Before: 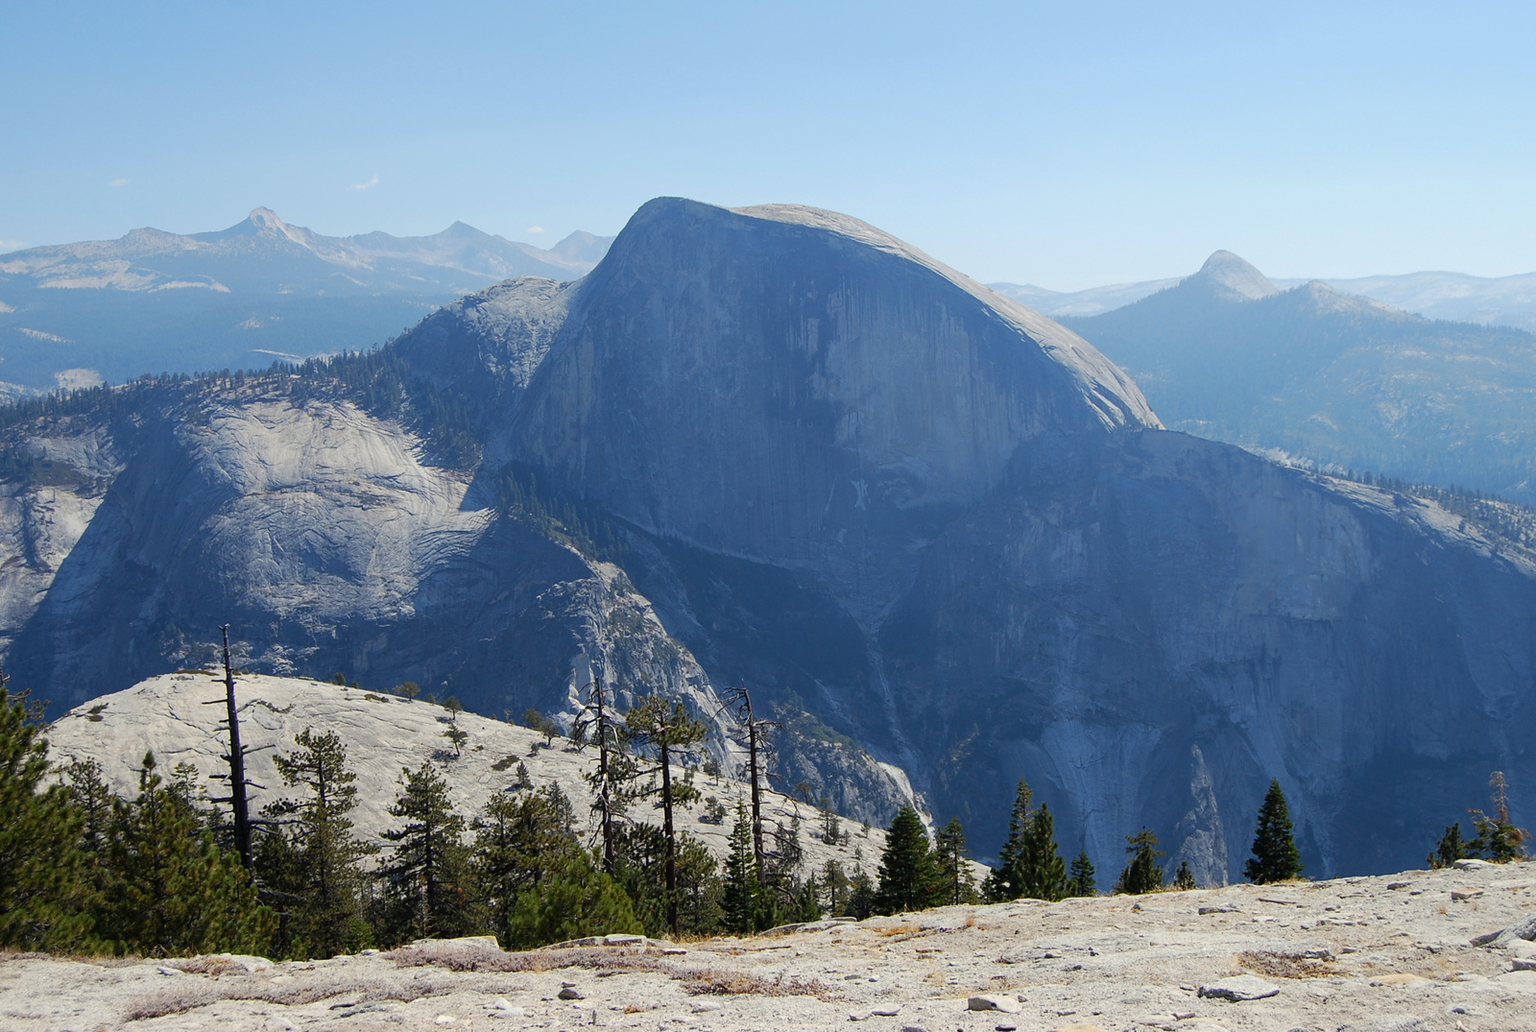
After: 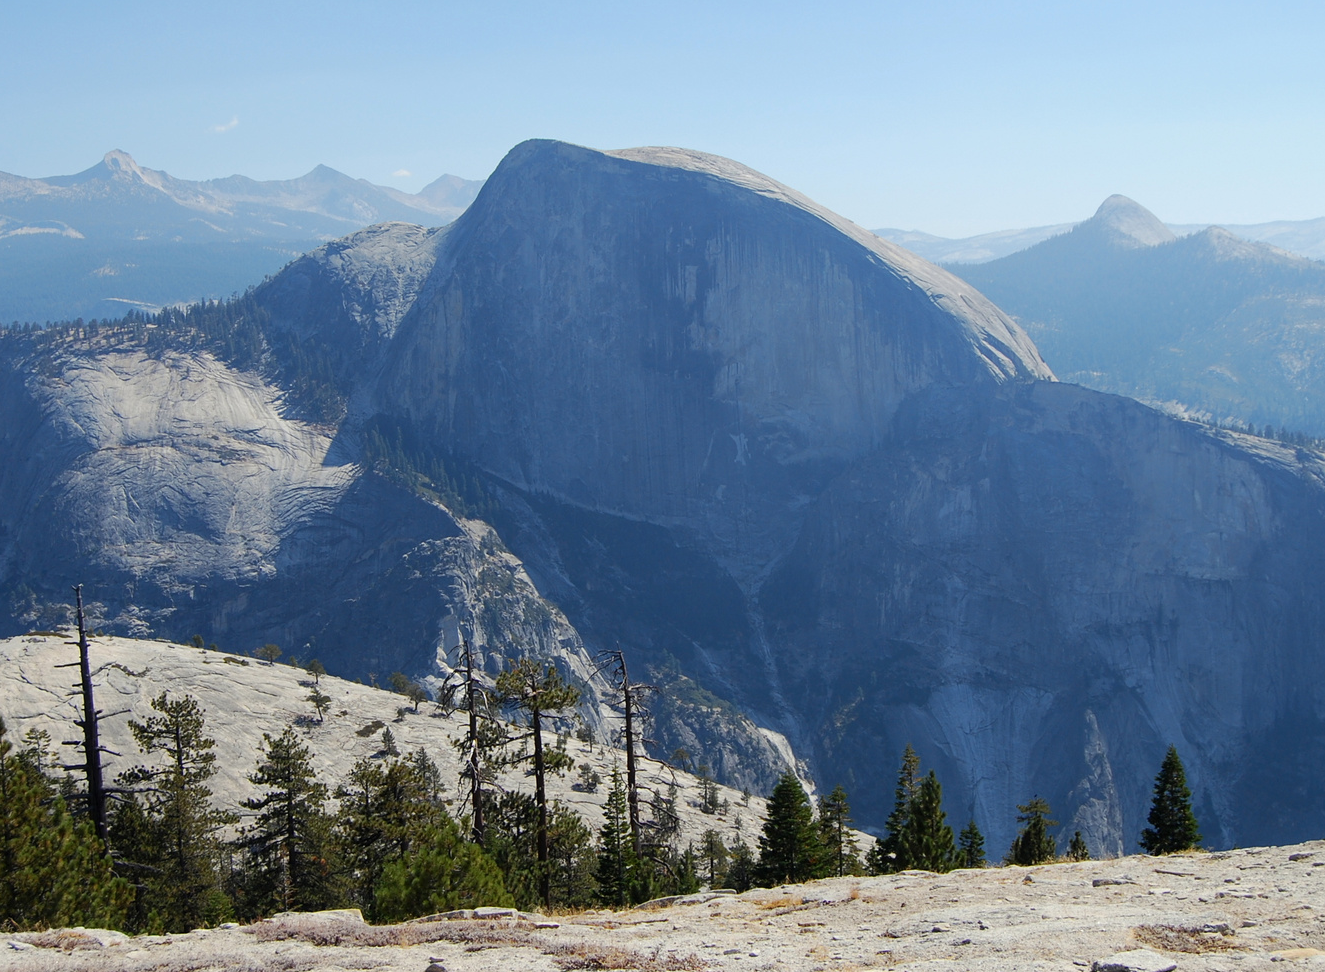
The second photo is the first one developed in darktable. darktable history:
crop: left 9.812%, top 6.221%, right 7.316%, bottom 2.583%
